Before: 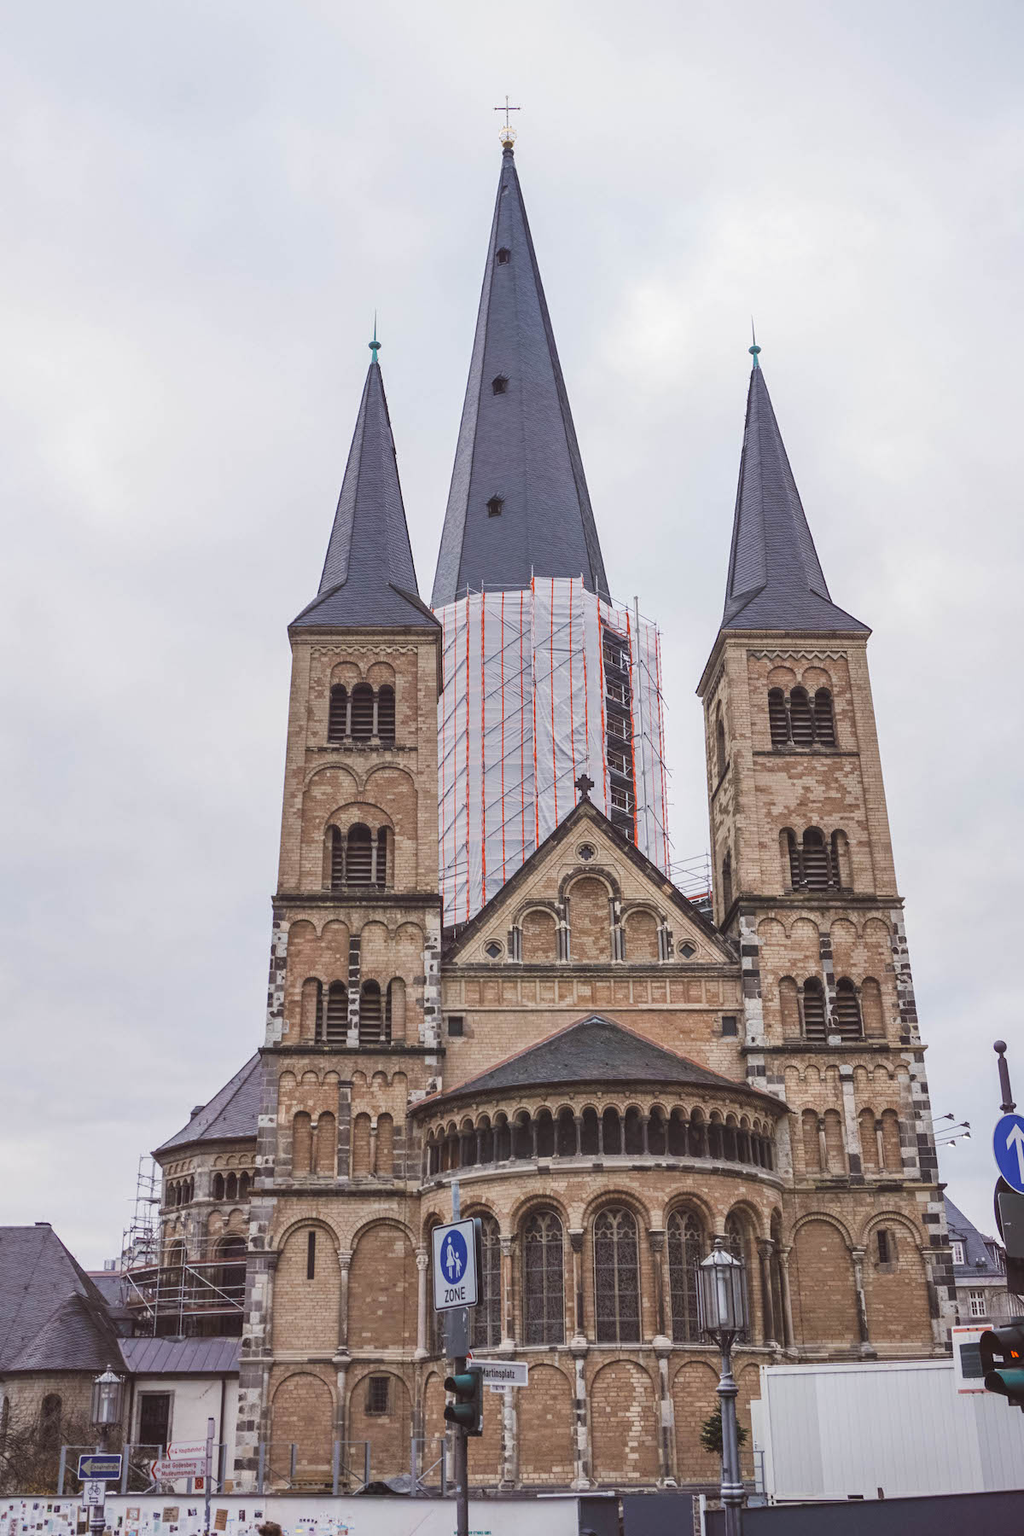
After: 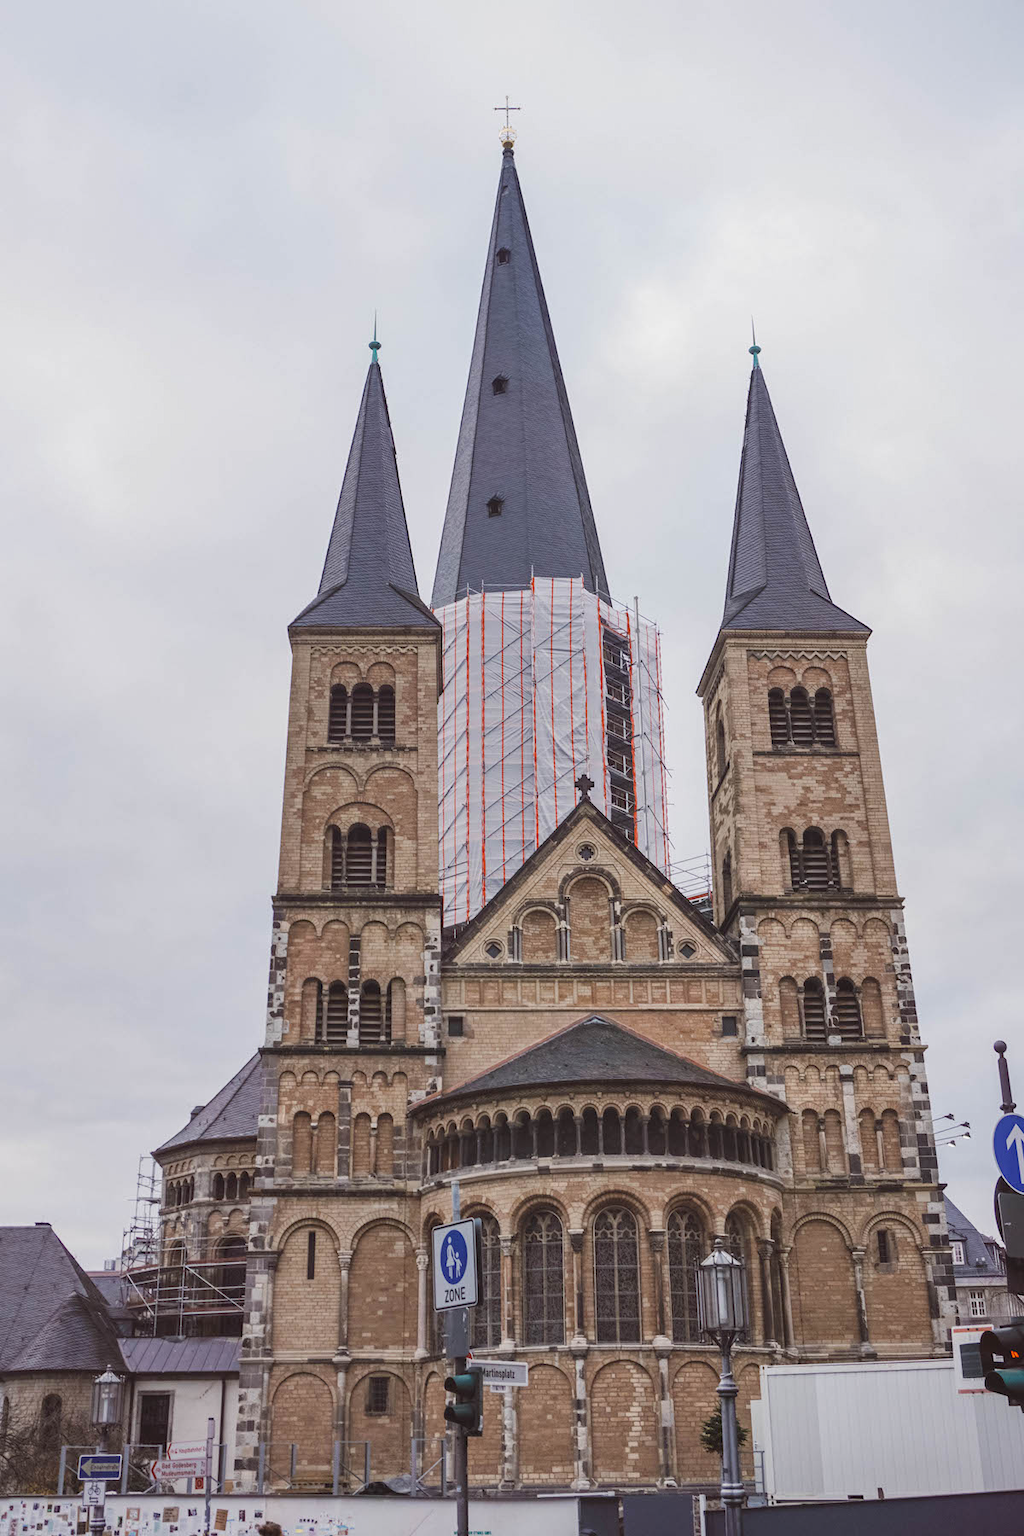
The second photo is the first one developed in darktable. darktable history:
exposure: black level correction 0.001, exposure -0.123 EV, compensate exposure bias true, compensate highlight preservation false
